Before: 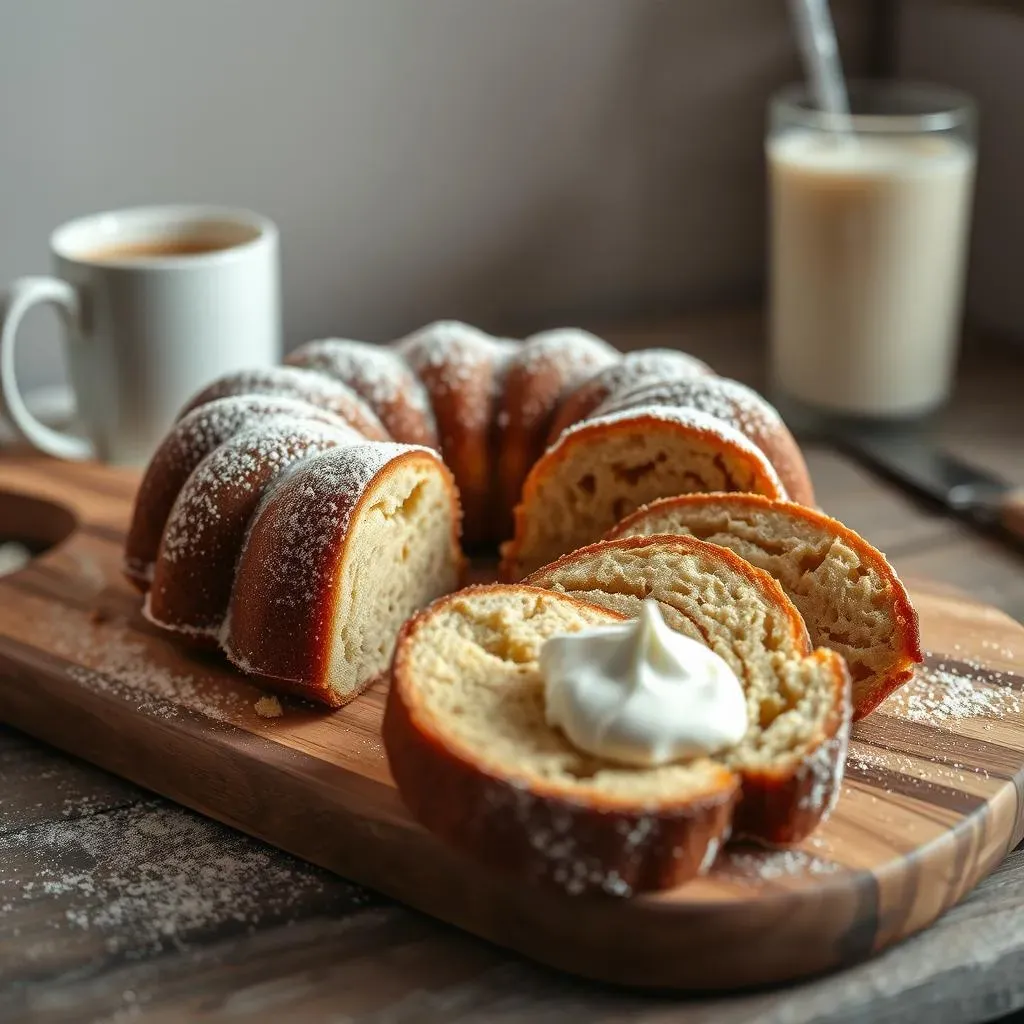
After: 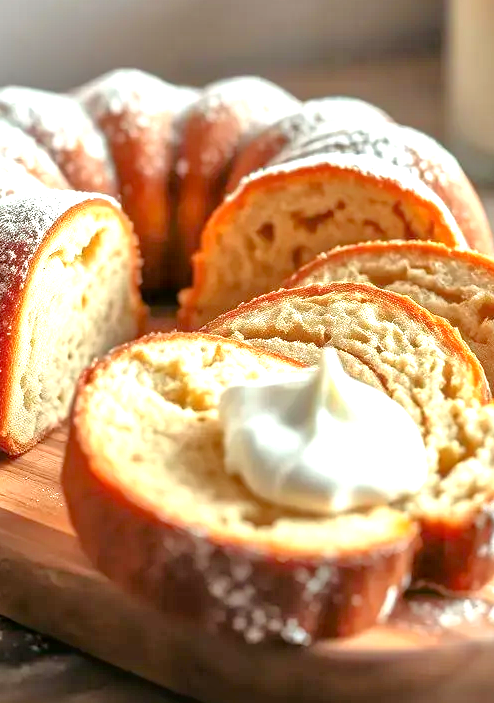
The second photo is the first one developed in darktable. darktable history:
base curve: exposure shift 0, preserve colors none
white balance: emerald 1
exposure: black level correction 0.001, exposure 1.116 EV, compensate highlight preservation false
crop: left 31.379%, top 24.658%, right 20.326%, bottom 6.628%
tone equalizer: -7 EV 0.15 EV, -6 EV 0.6 EV, -5 EV 1.15 EV, -4 EV 1.33 EV, -3 EV 1.15 EV, -2 EV 0.6 EV, -1 EV 0.15 EV, mask exposure compensation -0.5 EV
